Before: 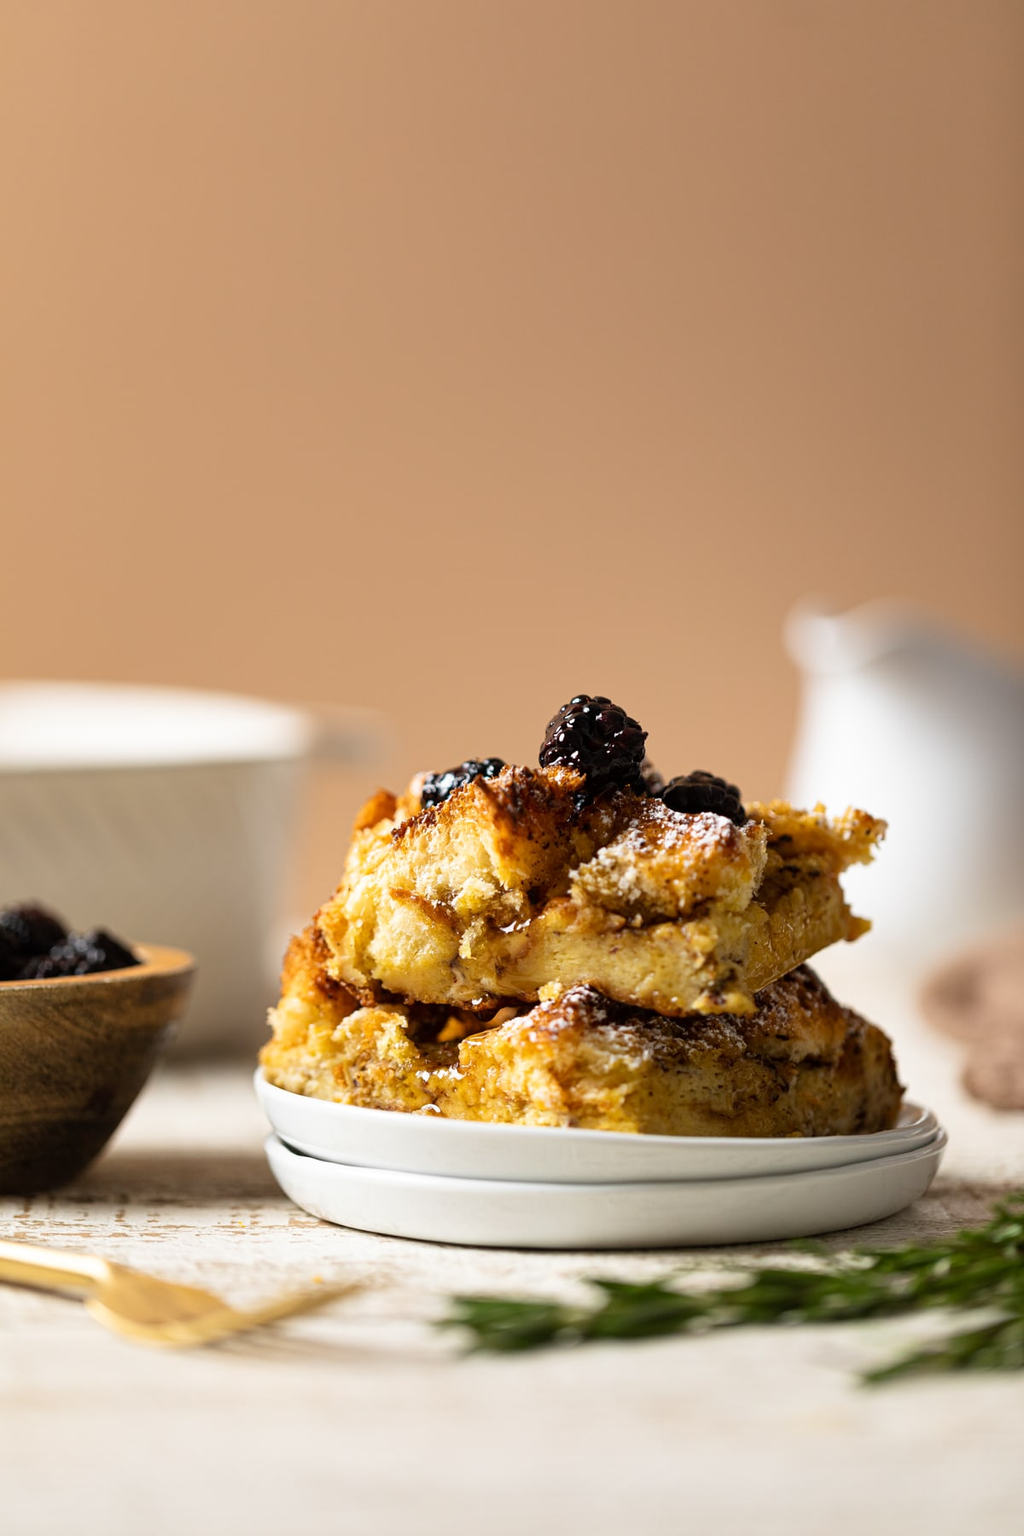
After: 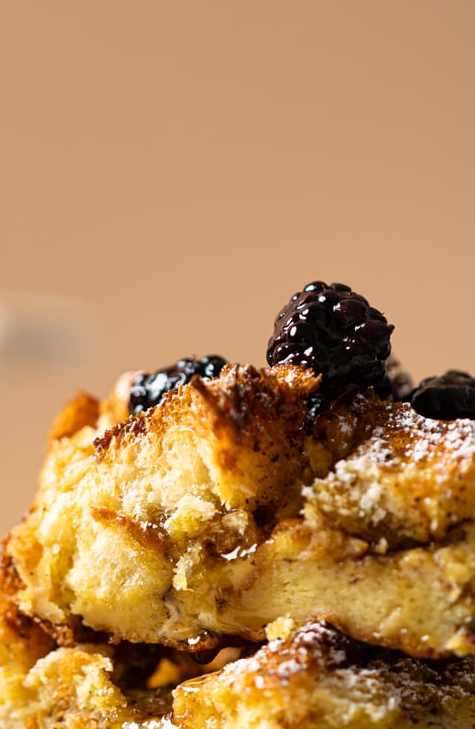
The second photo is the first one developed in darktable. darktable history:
crop: left 30.458%, top 29.611%, right 29.909%, bottom 29.885%
